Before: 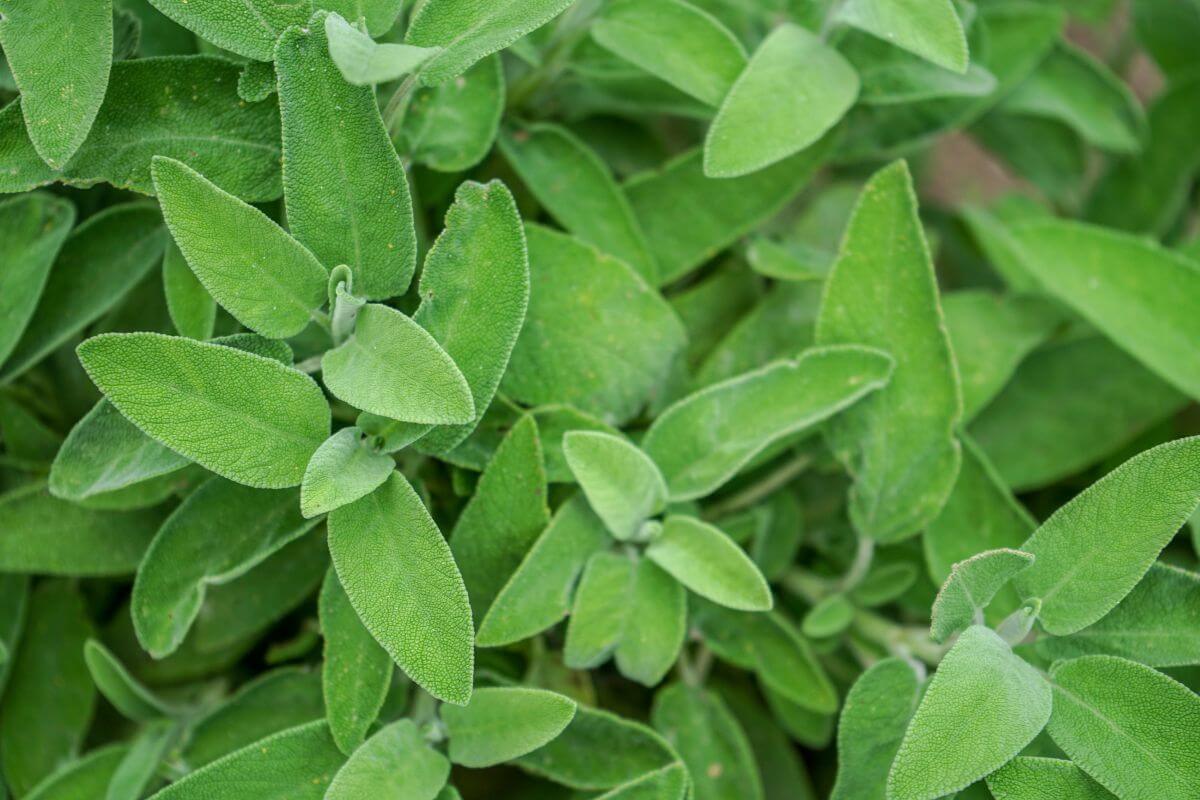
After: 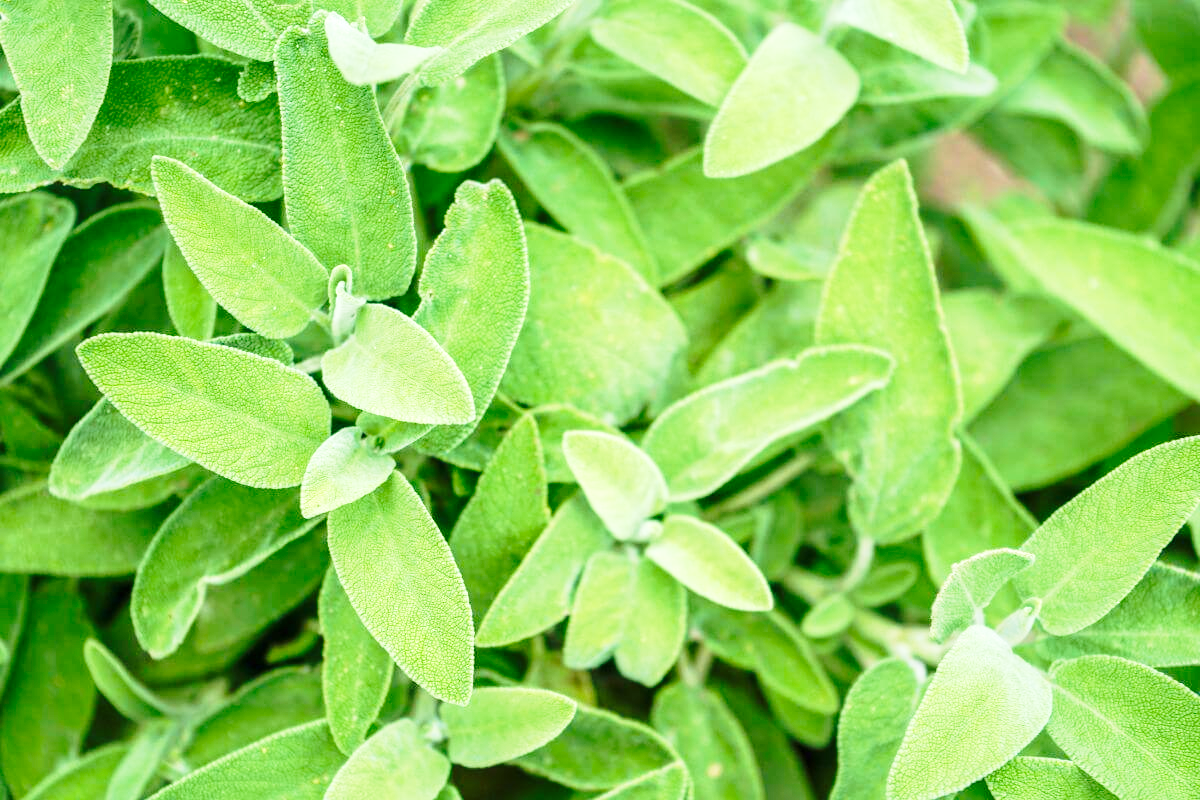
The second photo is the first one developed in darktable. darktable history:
exposure: exposure 0.639 EV, compensate highlight preservation false
velvia: on, module defaults
base curve: curves: ch0 [(0, 0) (0.028, 0.03) (0.121, 0.232) (0.46, 0.748) (0.859, 0.968) (1, 1)], preserve colors none
